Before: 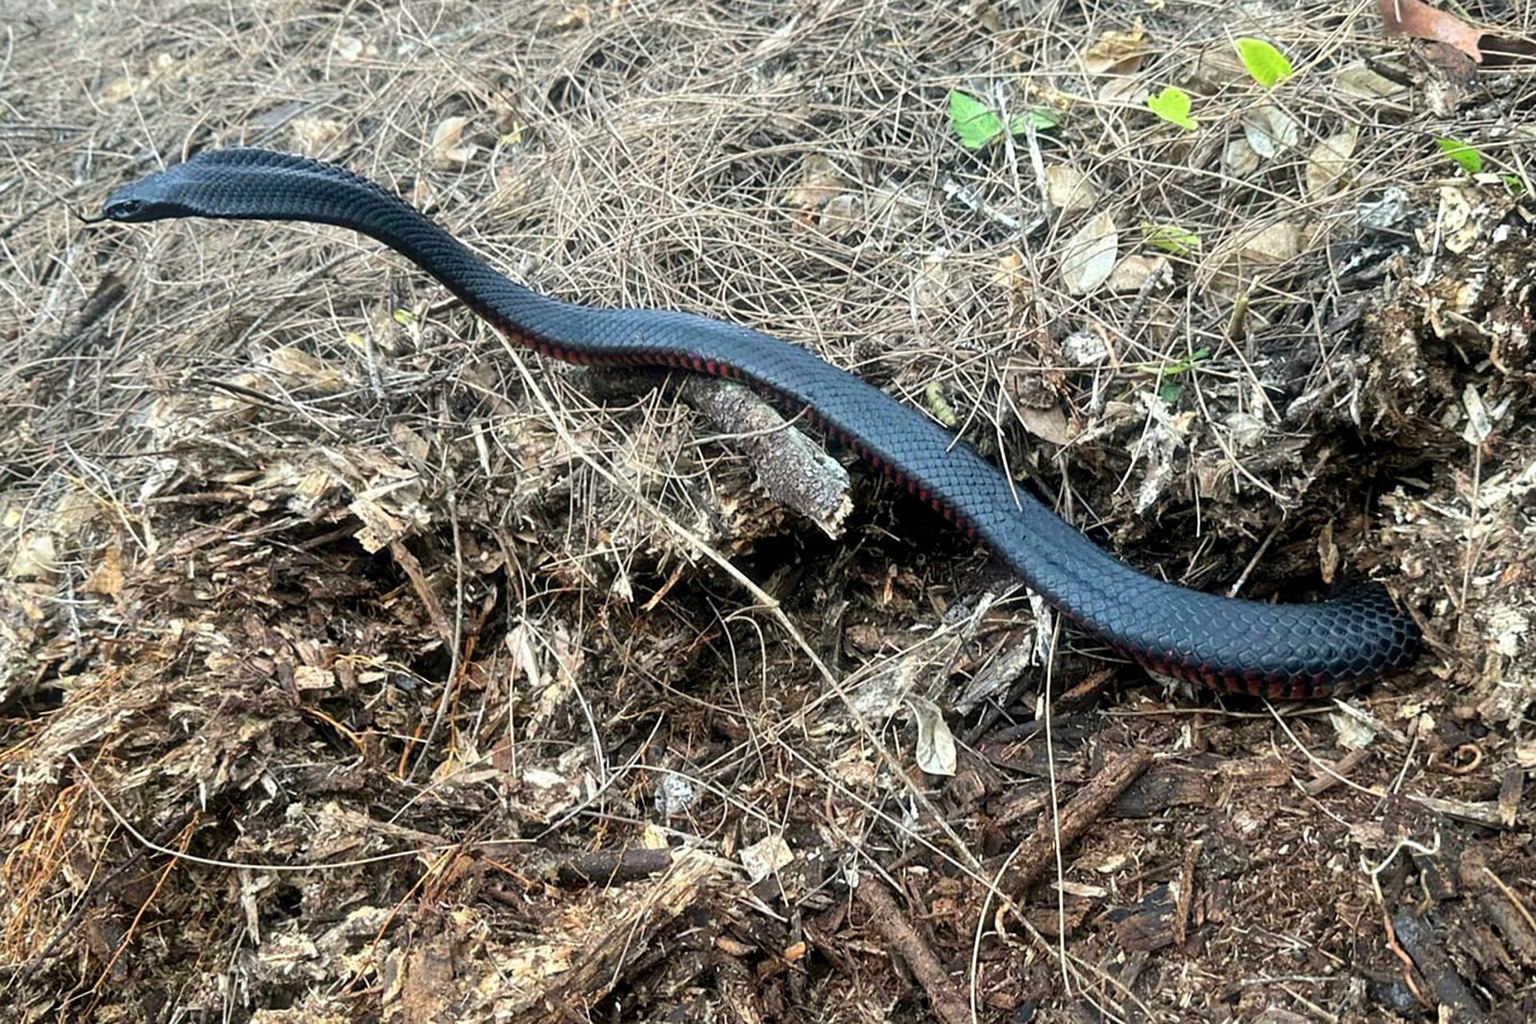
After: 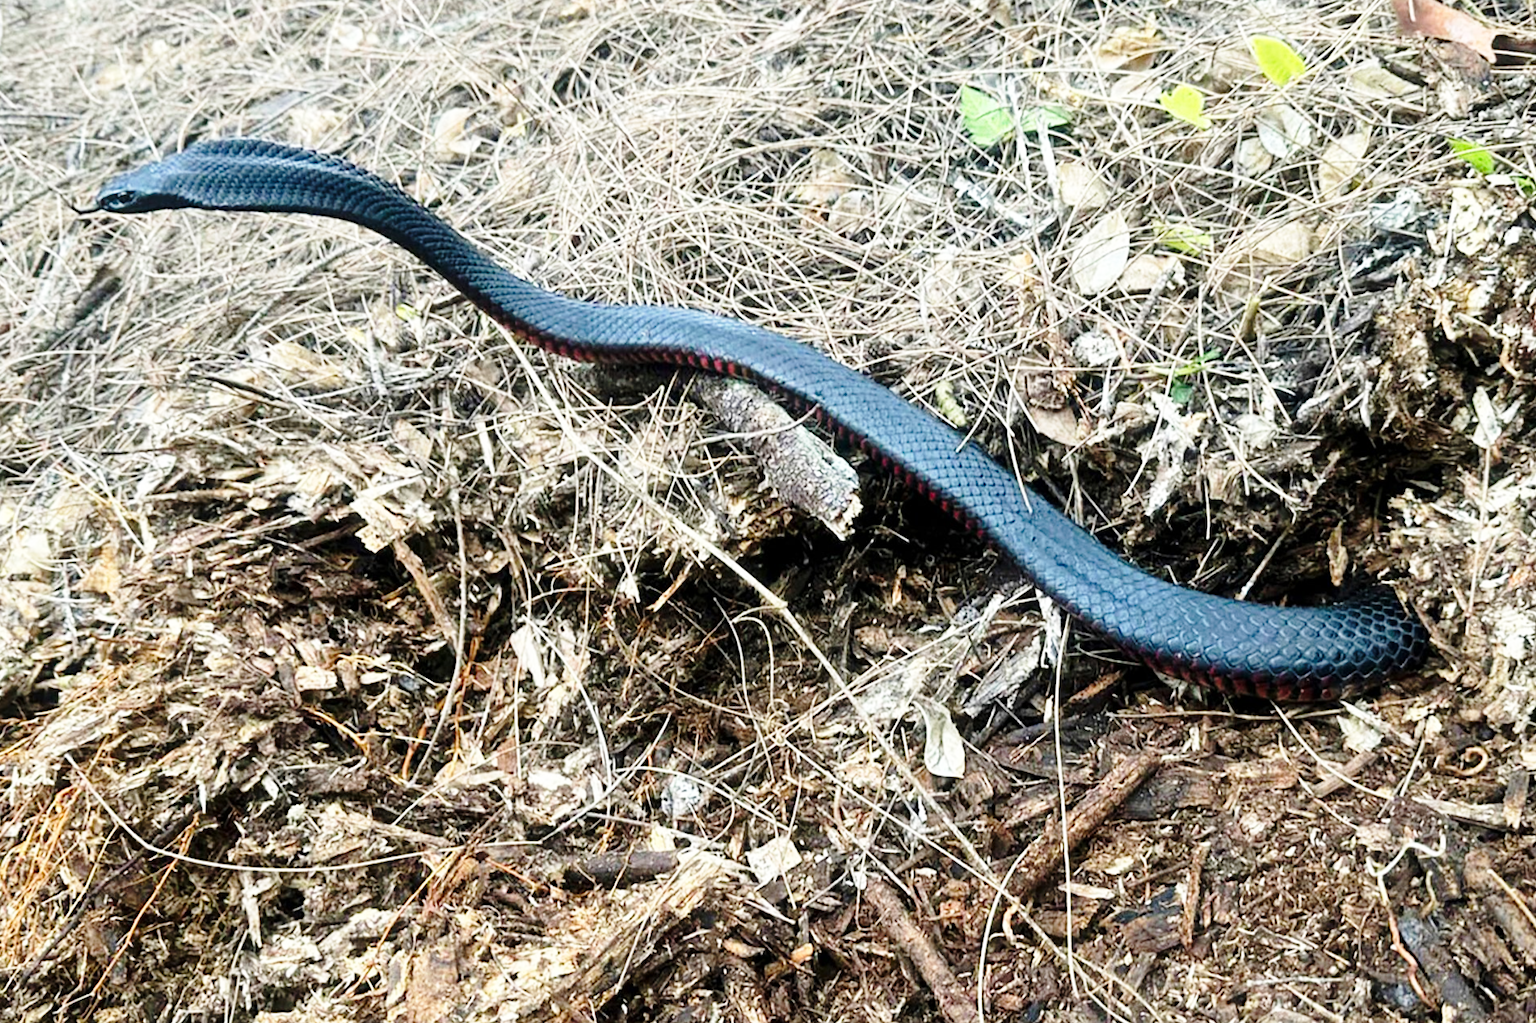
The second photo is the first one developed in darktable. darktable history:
base curve: curves: ch0 [(0, 0) (0.028, 0.03) (0.121, 0.232) (0.46, 0.748) (0.859, 0.968) (1, 1)], preserve colors none
rotate and perspective: rotation 0.174°, lens shift (vertical) 0.013, lens shift (horizontal) 0.019, shear 0.001, automatic cropping original format, crop left 0.007, crop right 0.991, crop top 0.016, crop bottom 0.997
